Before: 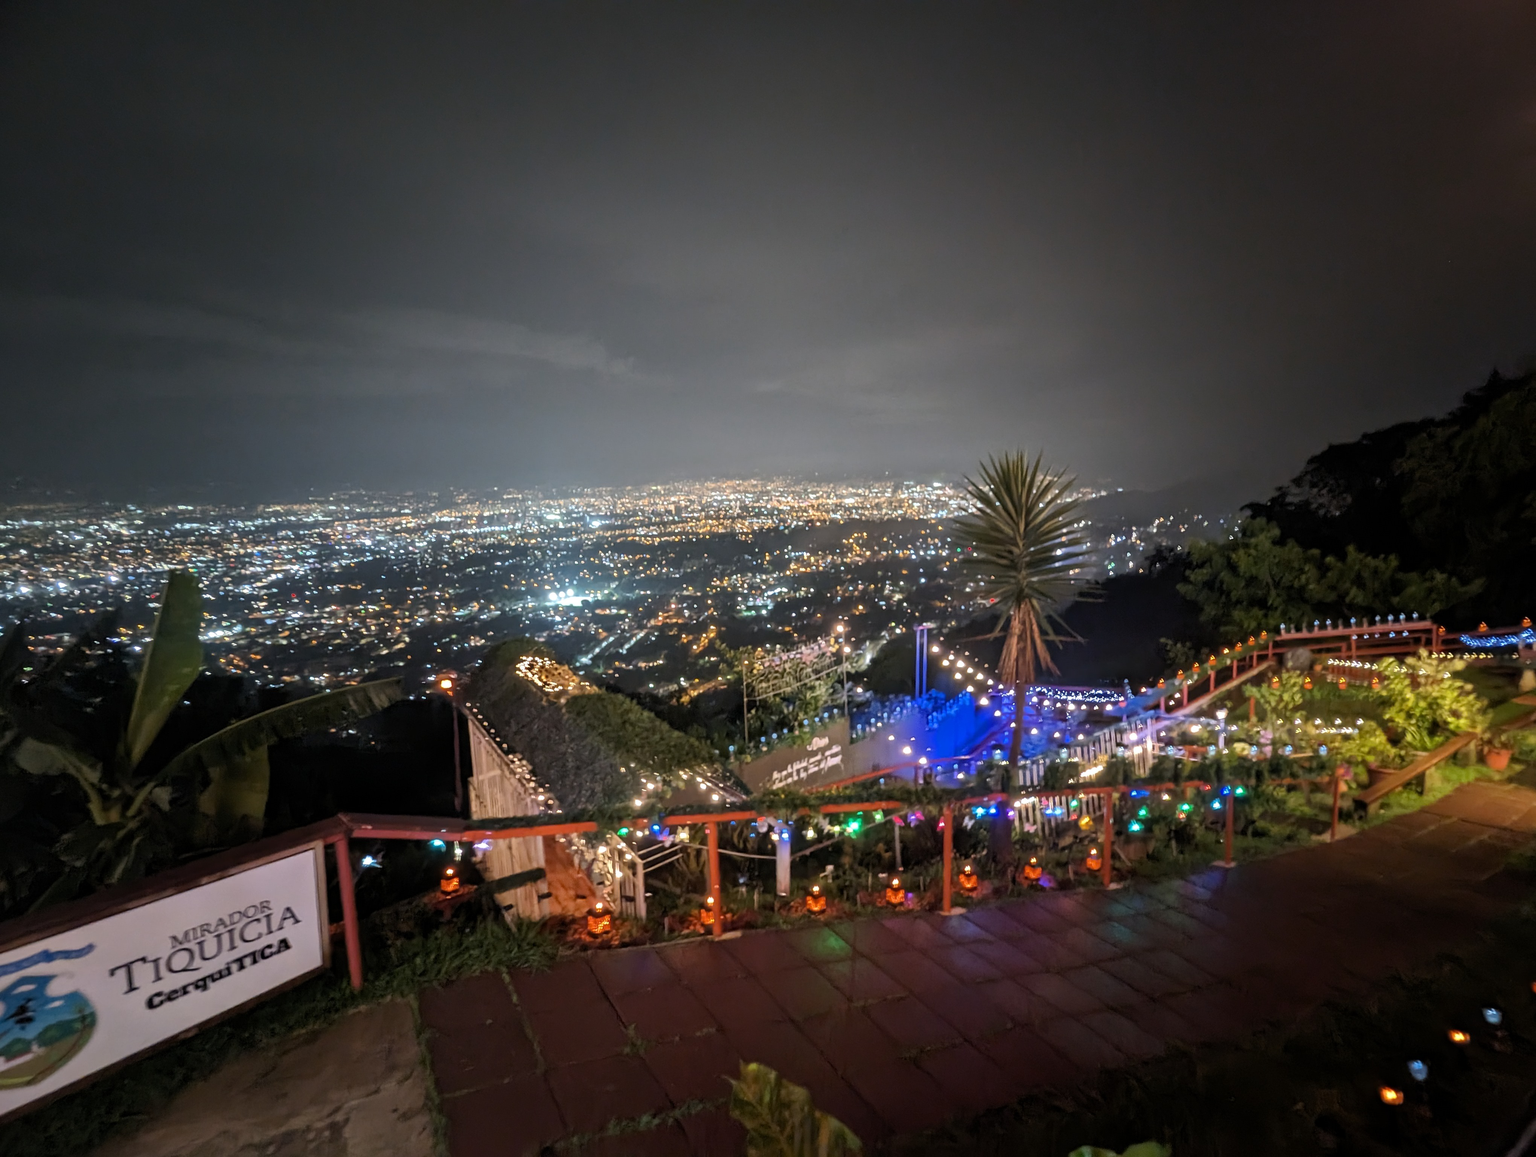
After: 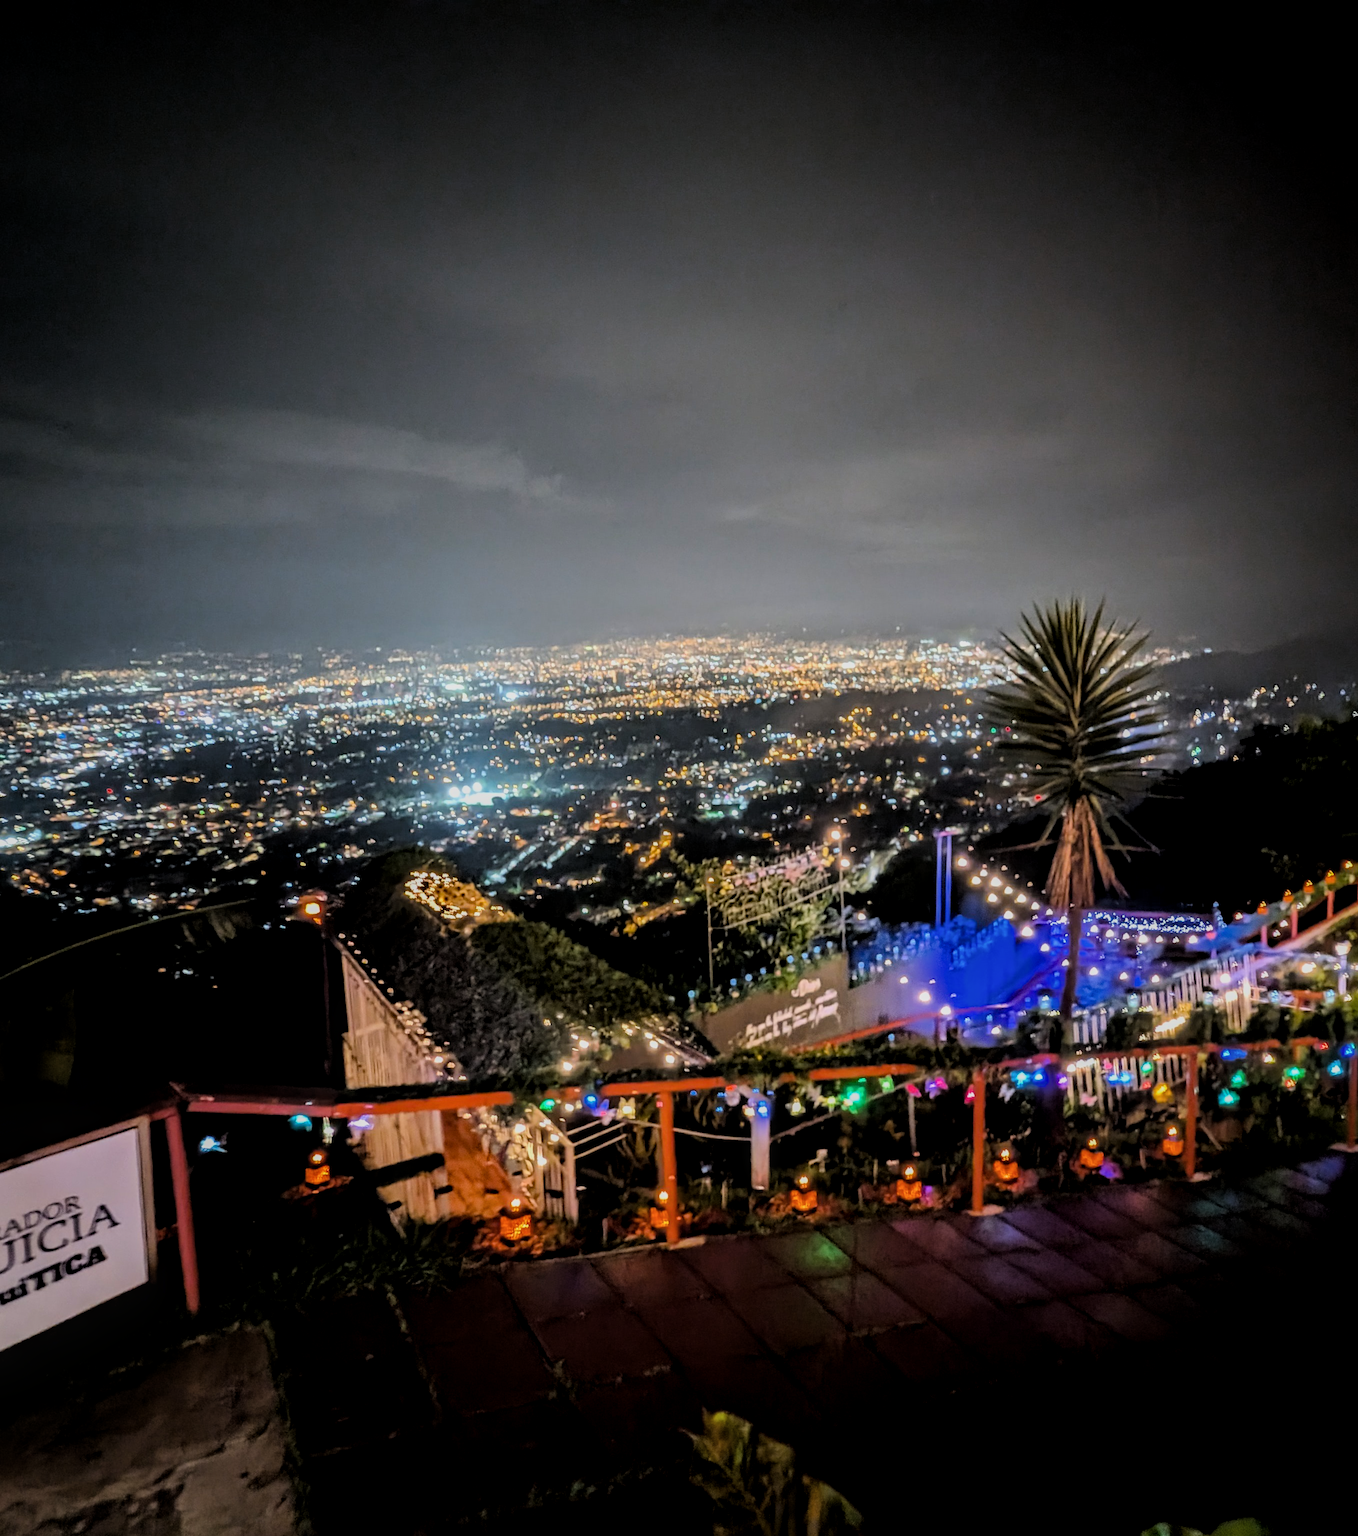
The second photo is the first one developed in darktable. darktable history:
color balance rgb: perceptual saturation grading › global saturation 19.403%, global vibrance 20%
local contrast: on, module defaults
crop and rotate: left 13.752%, right 19.642%
filmic rgb: black relative exposure -4.23 EV, white relative exposure 5.14 EV, threshold 2.96 EV, hardness 2.1, contrast 1.161, color science v6 (2022), enable highlight reconstruction true
